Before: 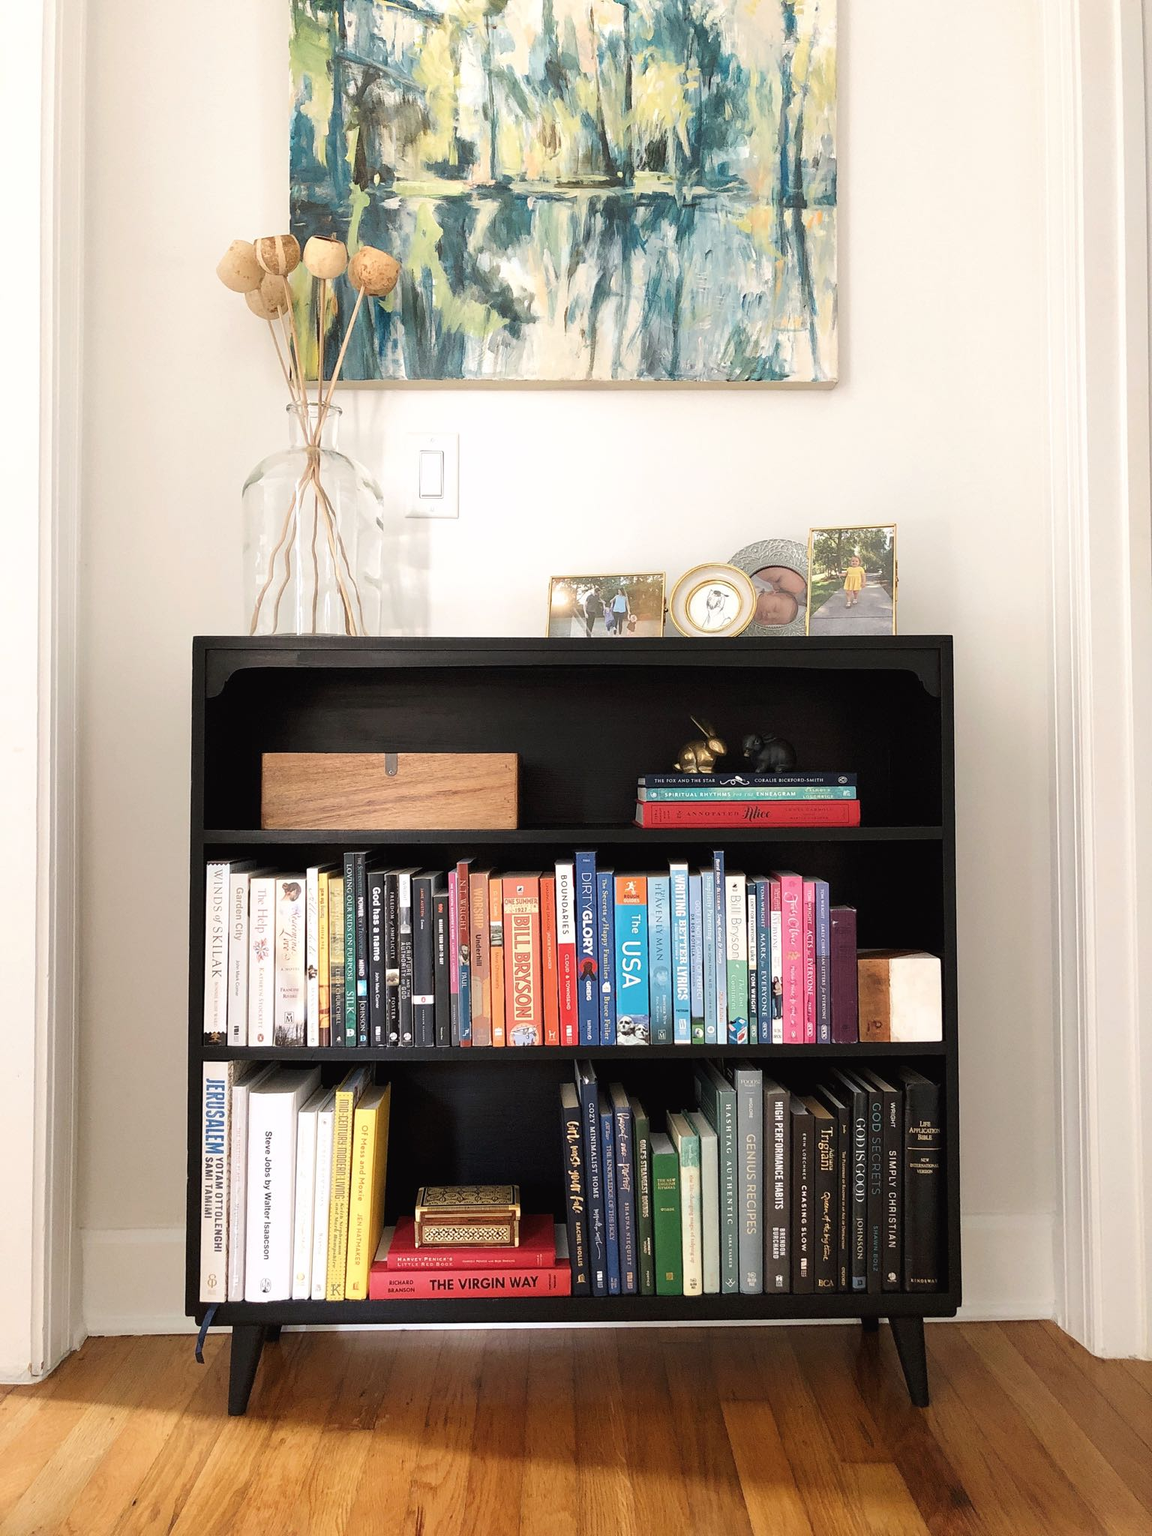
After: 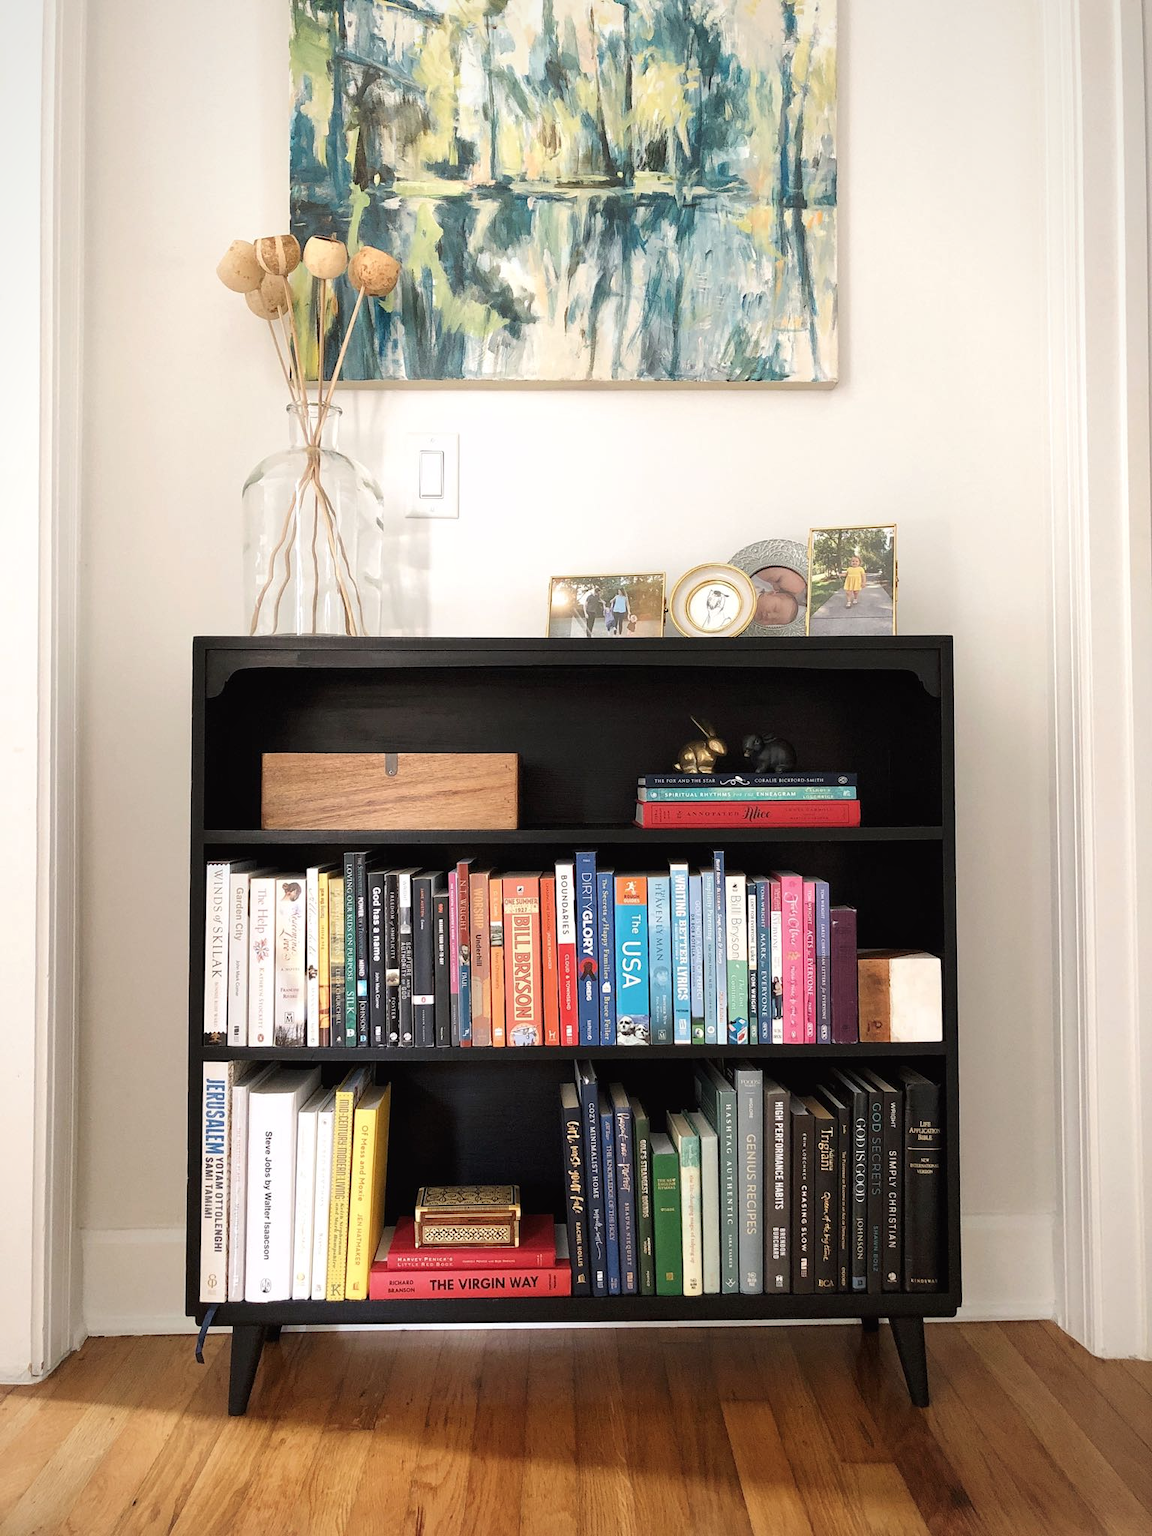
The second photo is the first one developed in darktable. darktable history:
local contrast: mode bilateral grid, contrast 11, coarseness 26, detail 115%, midtone range 0.2
vignetting: fall-off radius 94.14%, brightness -0.46, saturation -0.308
